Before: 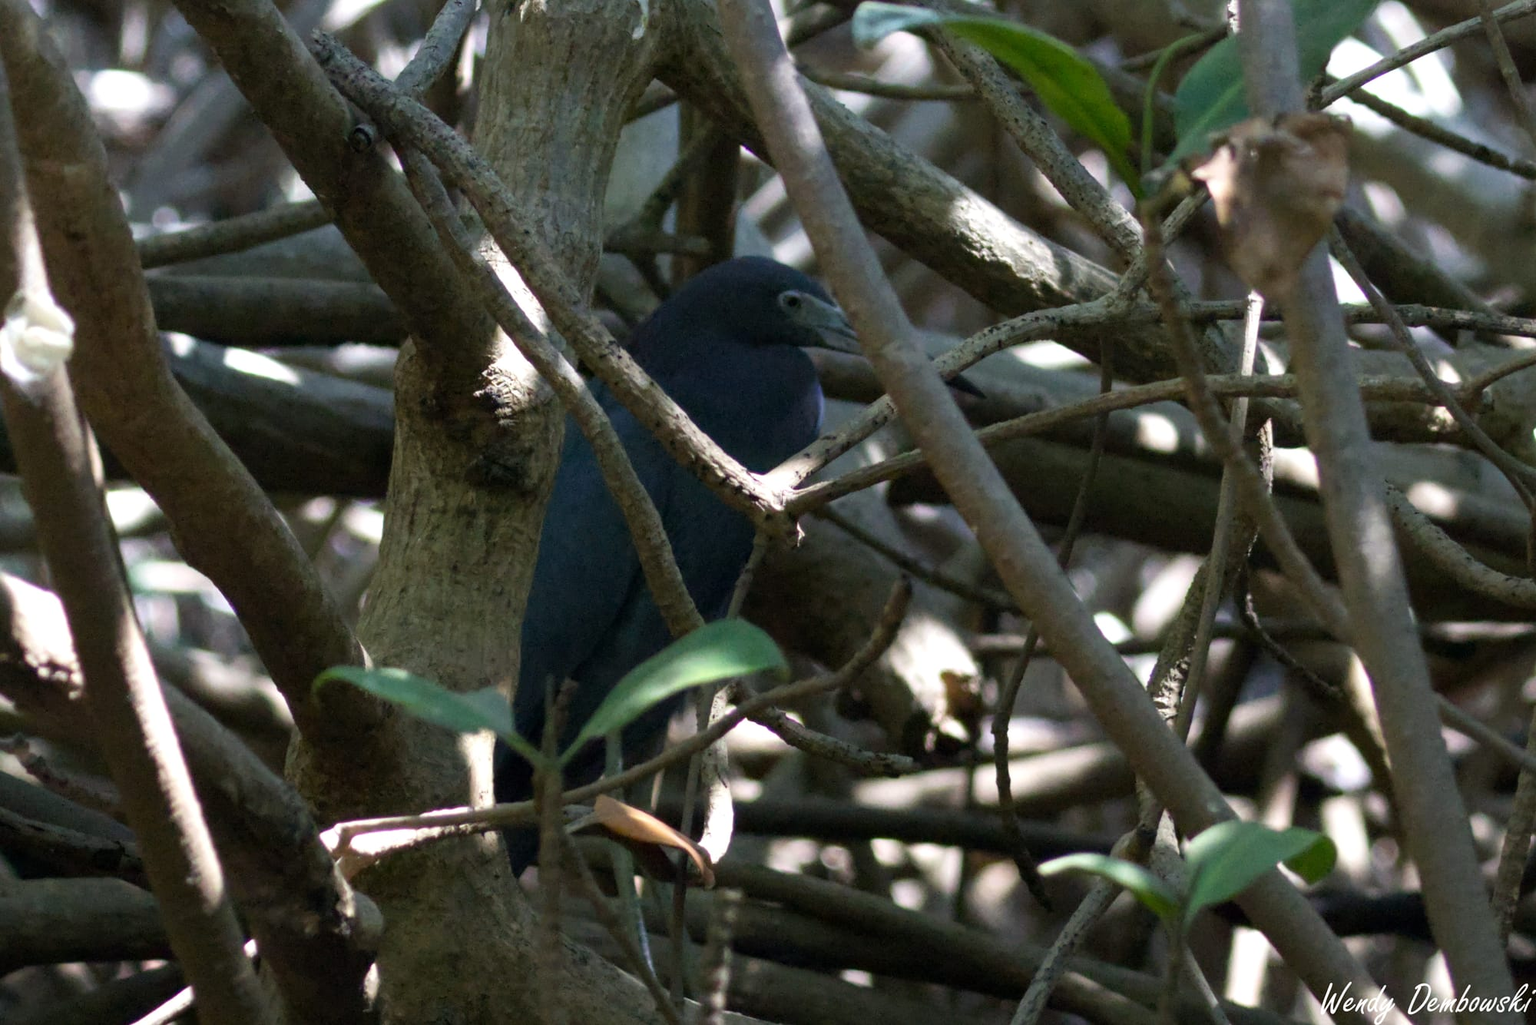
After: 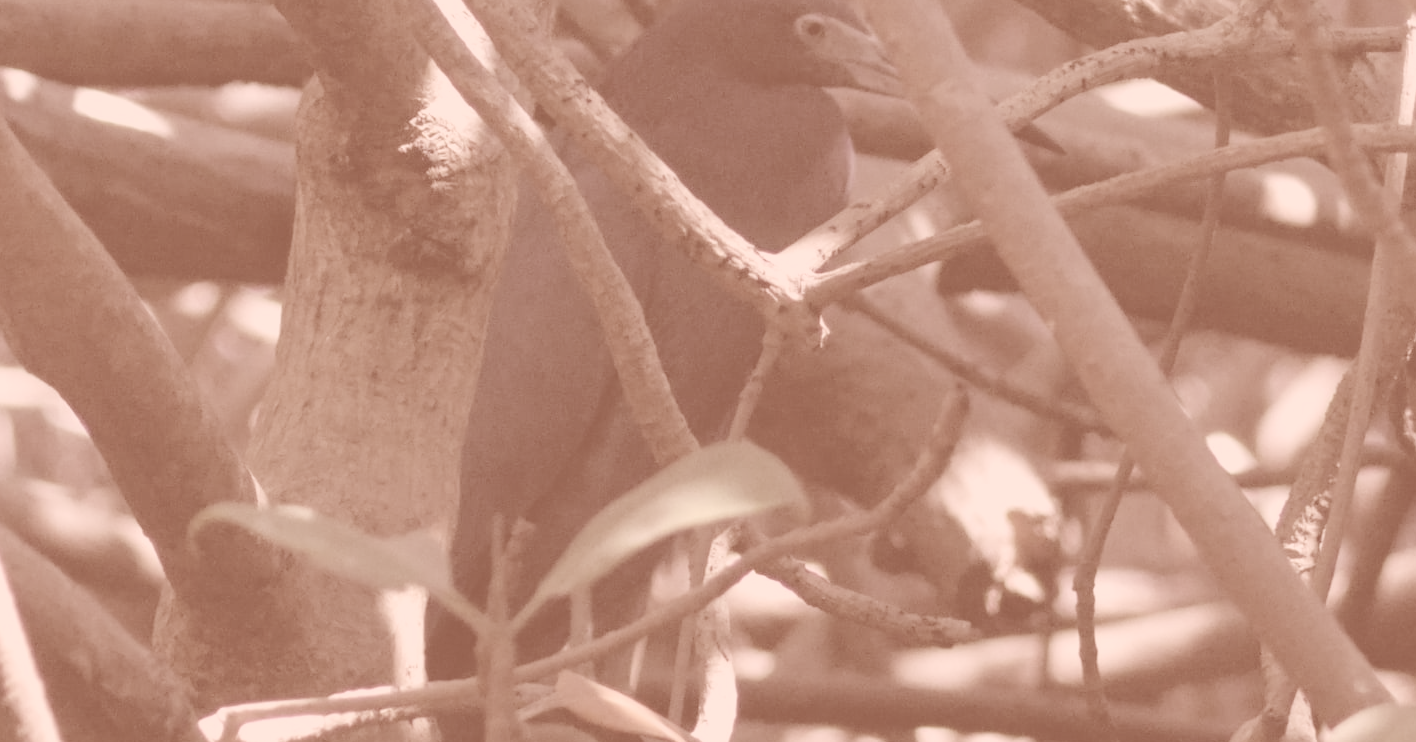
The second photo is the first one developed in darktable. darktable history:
color correction: highlights a* 9.15, highlights b* 8.52, shadows a* 39.69, shadows b* 39.25, saturation 0.795
contrast brightness saturation: contrast -0.301, brightness 0.743, saturation -0.792
crop: left 10.947%, top 27.329%, right 18.237%, bottom 17.037%
